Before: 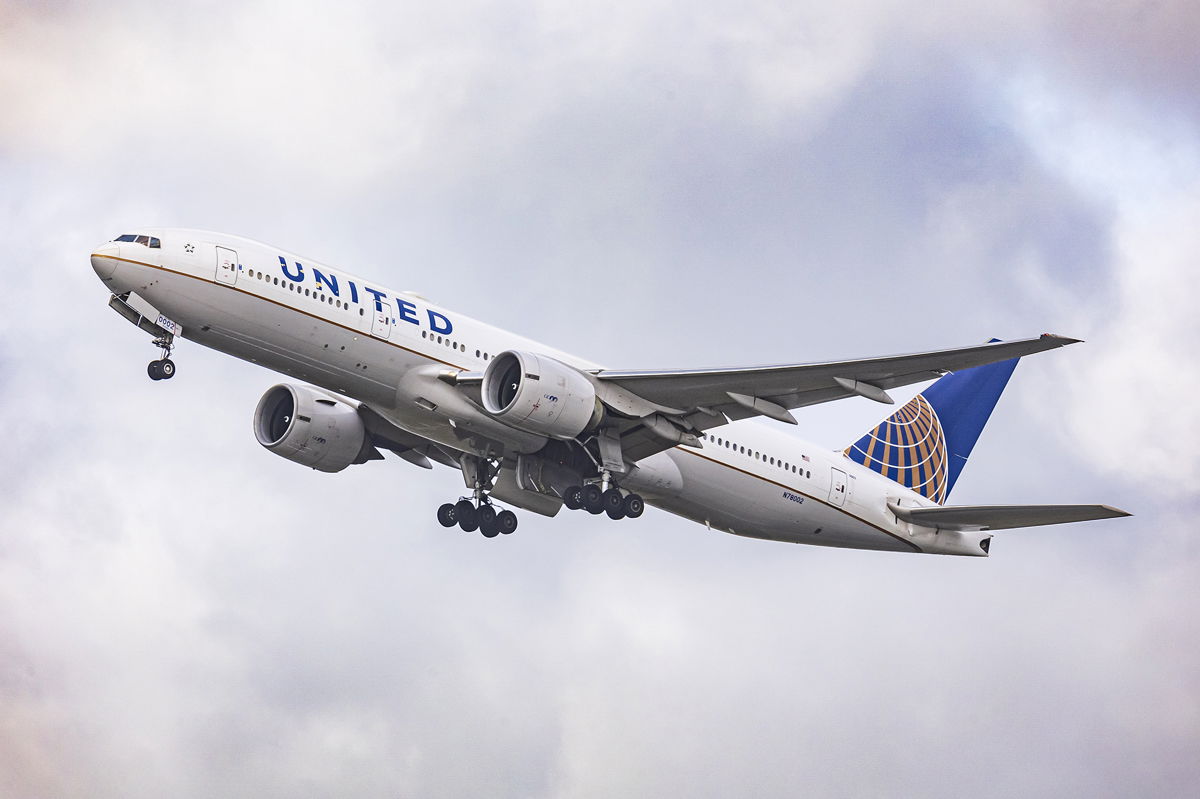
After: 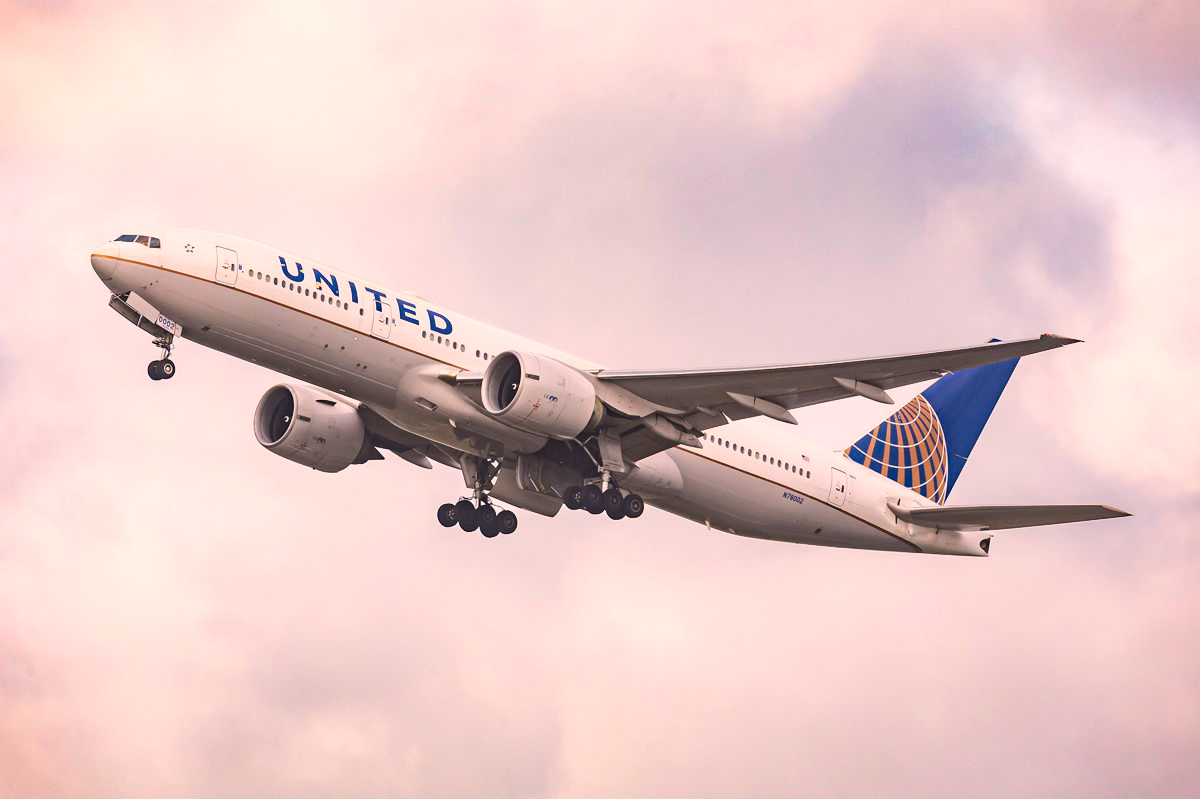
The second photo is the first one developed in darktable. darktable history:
contrast equalizer: octaves 7, y [[0.502, 0.505, 0.512, 0.529, 0.564, 0.588], [0.5 ×6], [0.502, 0.505, 0.512, 0.529, 0.564, 0.588], [0, 0.001, 0.001, 0.004, 0.008, 0.011], [0, 0.001, 0.001, 0.004, 0.008, 0.011]], mix -1
white balance: red 1.127, blue 0.943
